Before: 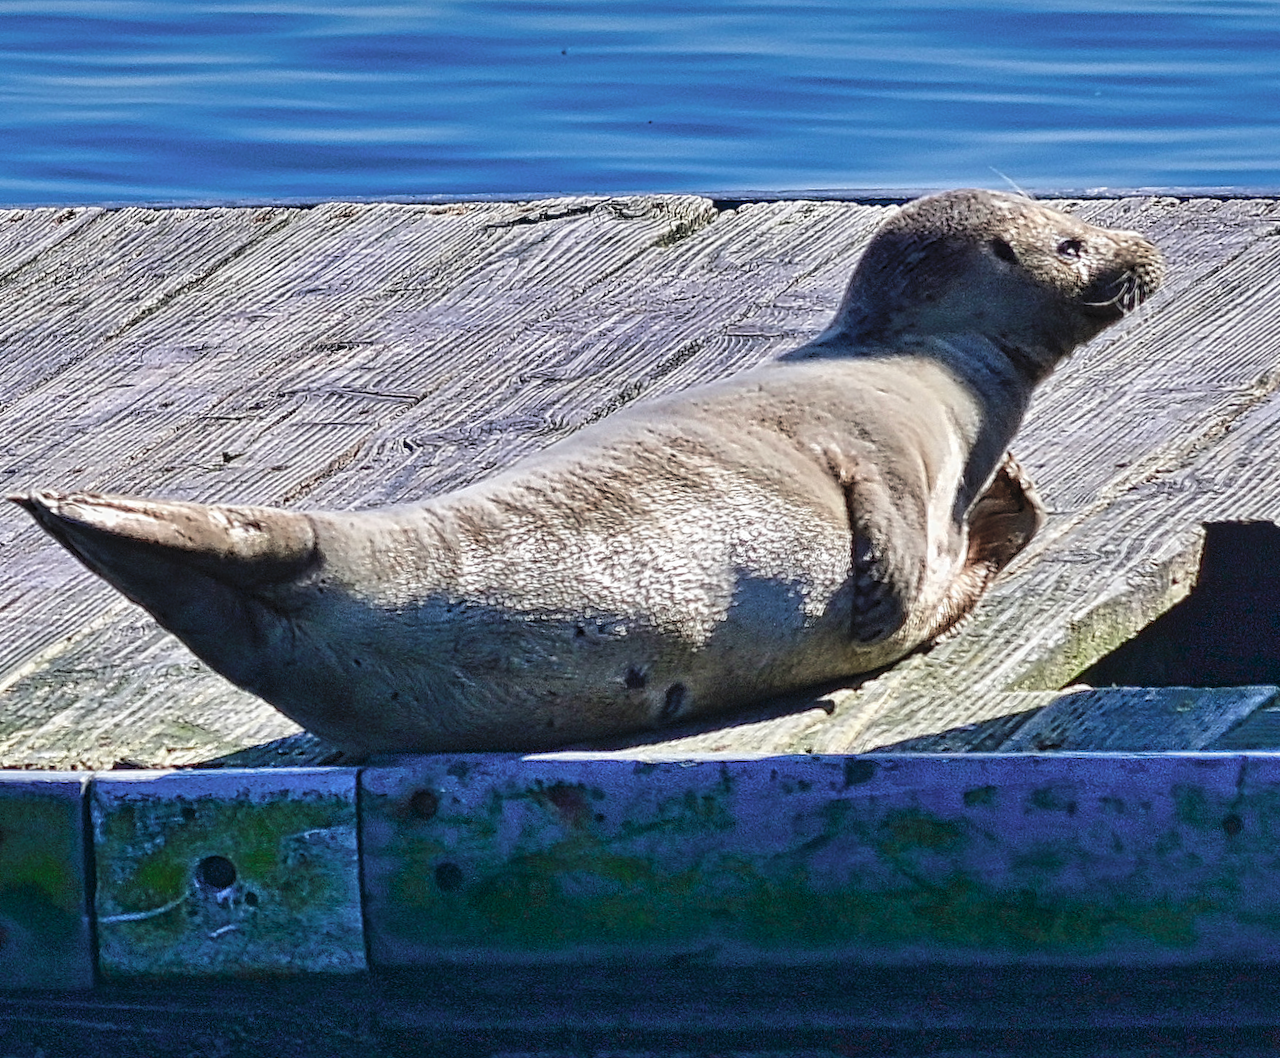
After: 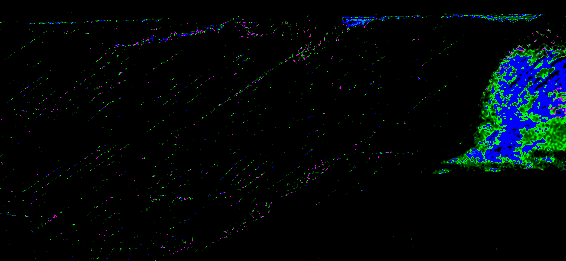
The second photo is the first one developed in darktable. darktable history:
crop: left 28.64%, top 16.832%, right 26.637%, bottom 58.055%
color balance: mode lift, gamma, gain (sRGB), lift [0.97, 1, 1, 1], gamma [1.03, 1, 1, 1]
shadows and highlights: soften with gaussian
rotate and perspective: rotation -0.45°, automatic cropping original format, crop left 0.008, crop right 0.992, crop top 0.012, crop bottom 0.988
white balance: red 8, blue 8
exposure: black level correction 0, exposure 1.1 EV, compensate exposure bias true, compensate highlight preservation false
